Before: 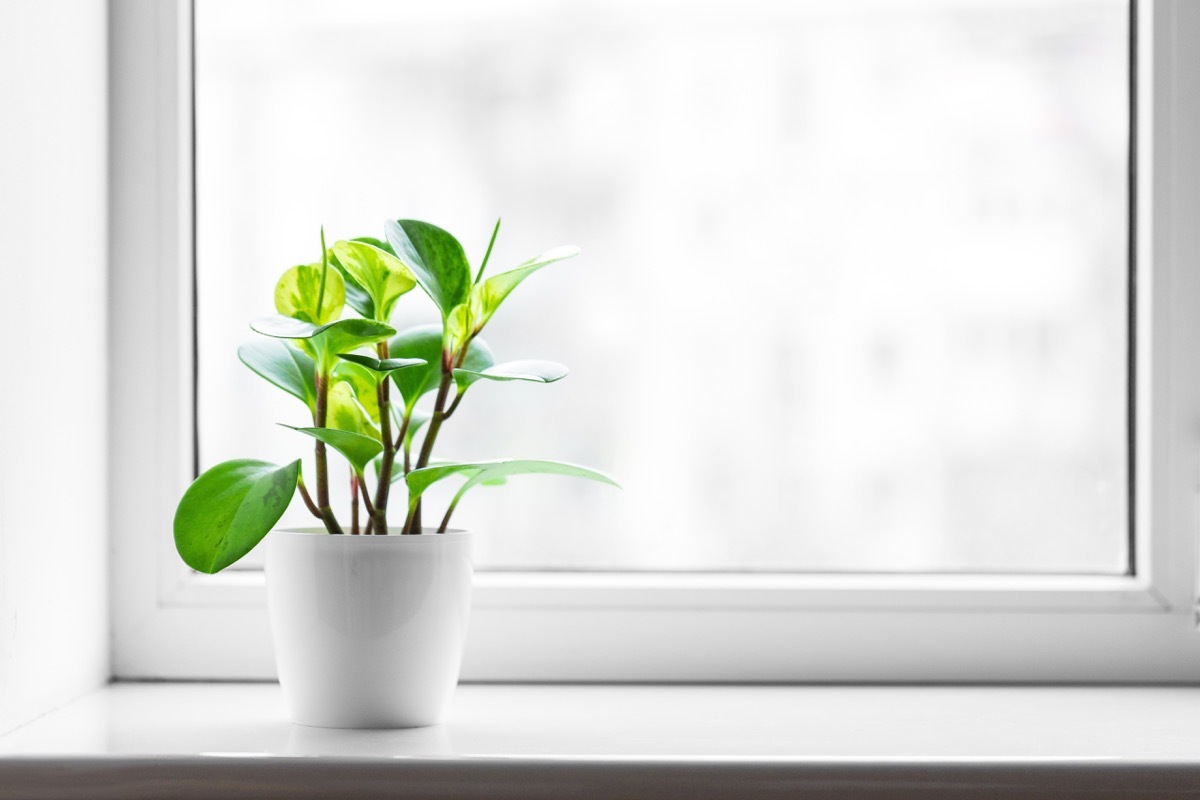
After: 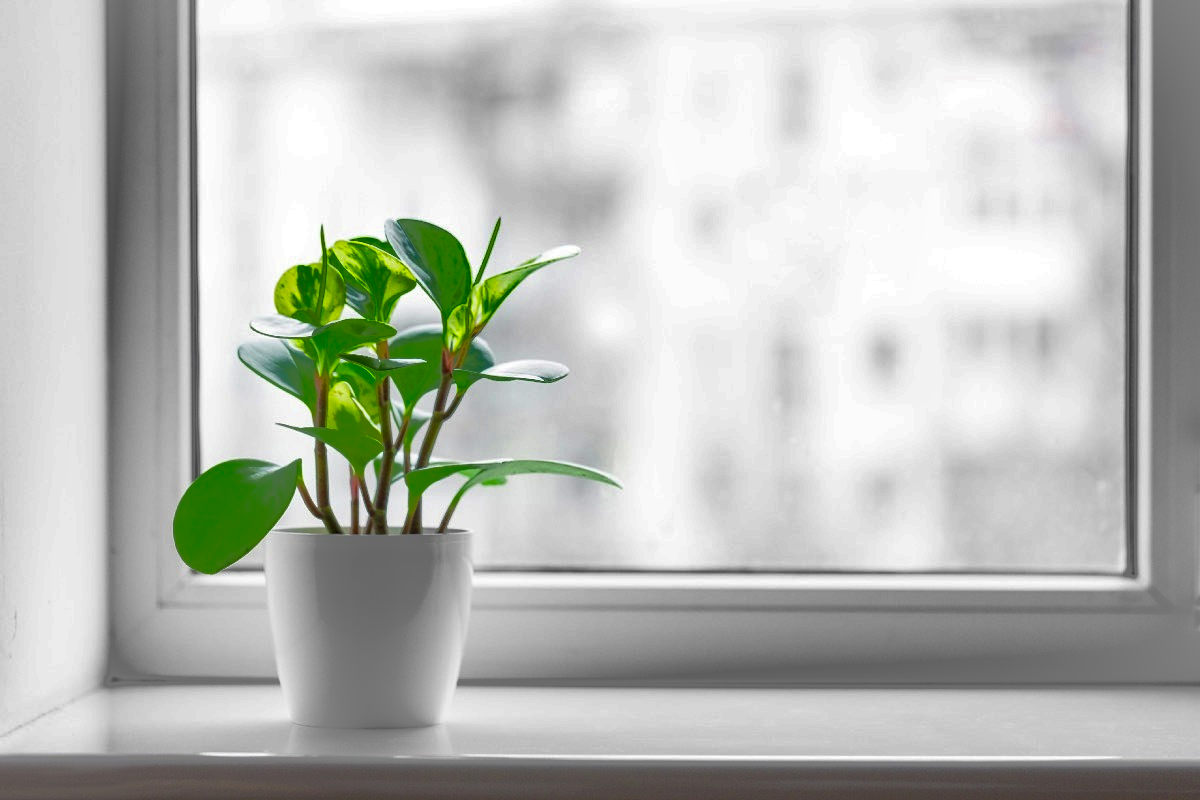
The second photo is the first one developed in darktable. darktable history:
haze removal: compatibility mode true, adaptive false
shadows and highlights: shadows 38.38, highlights -74.79
